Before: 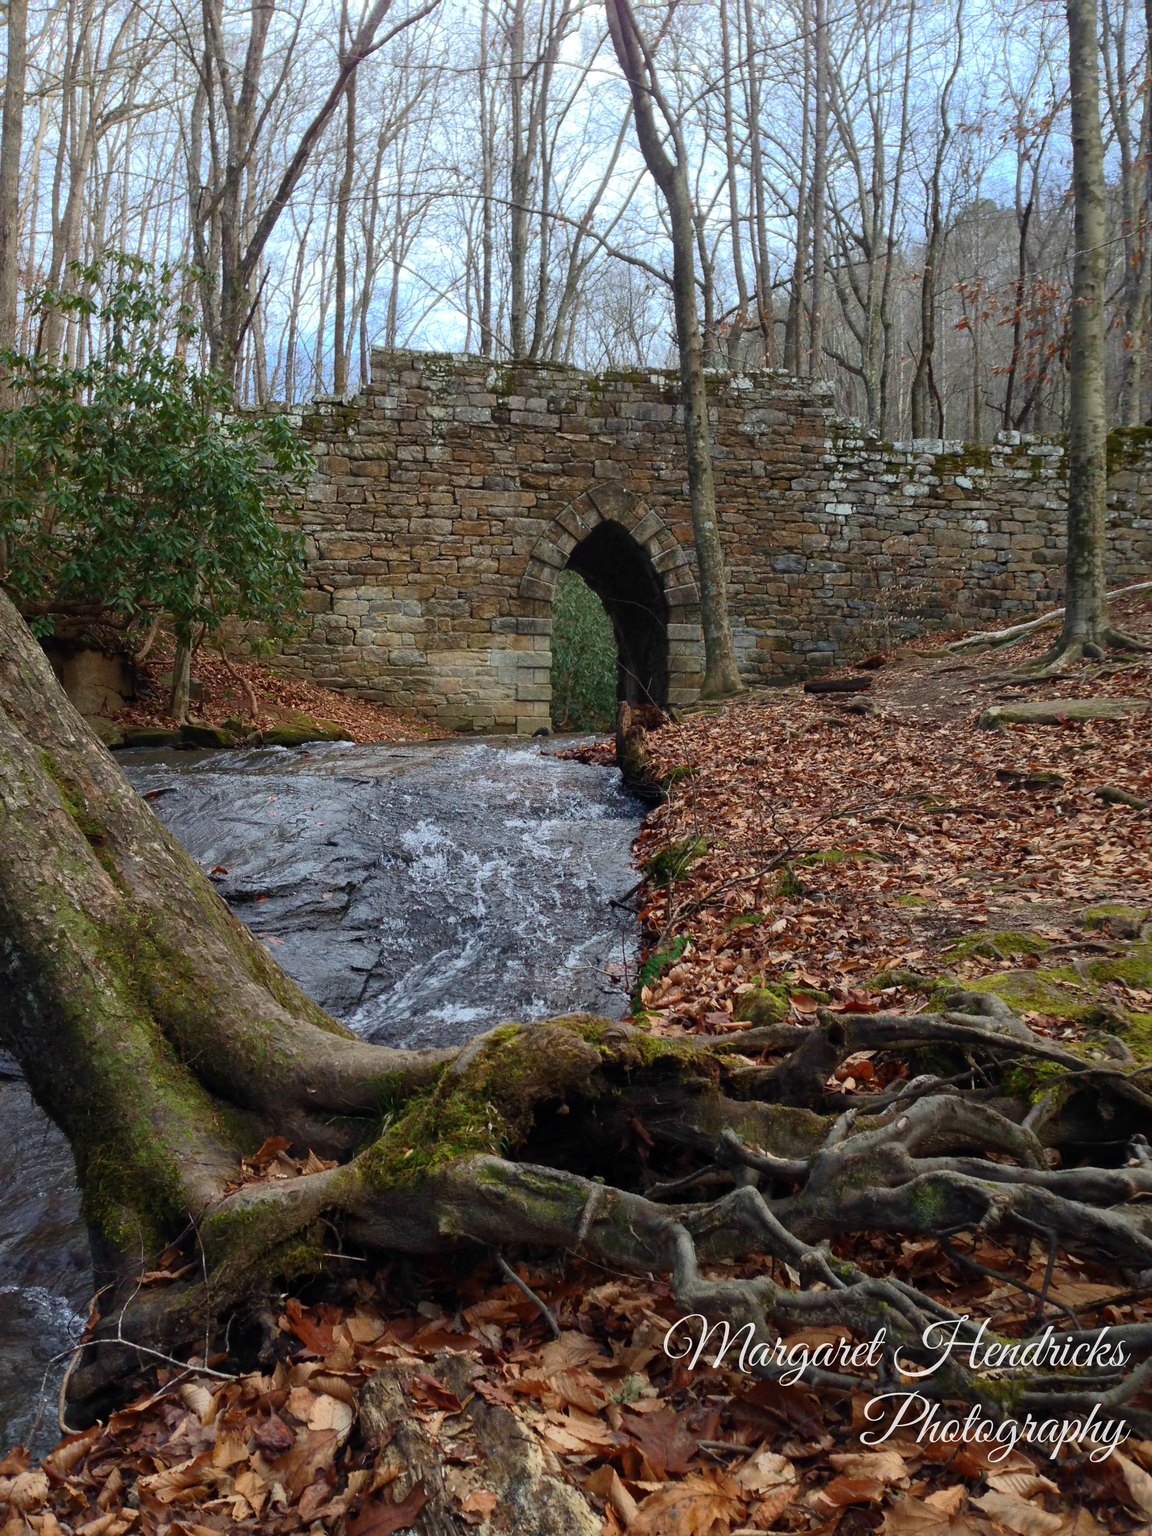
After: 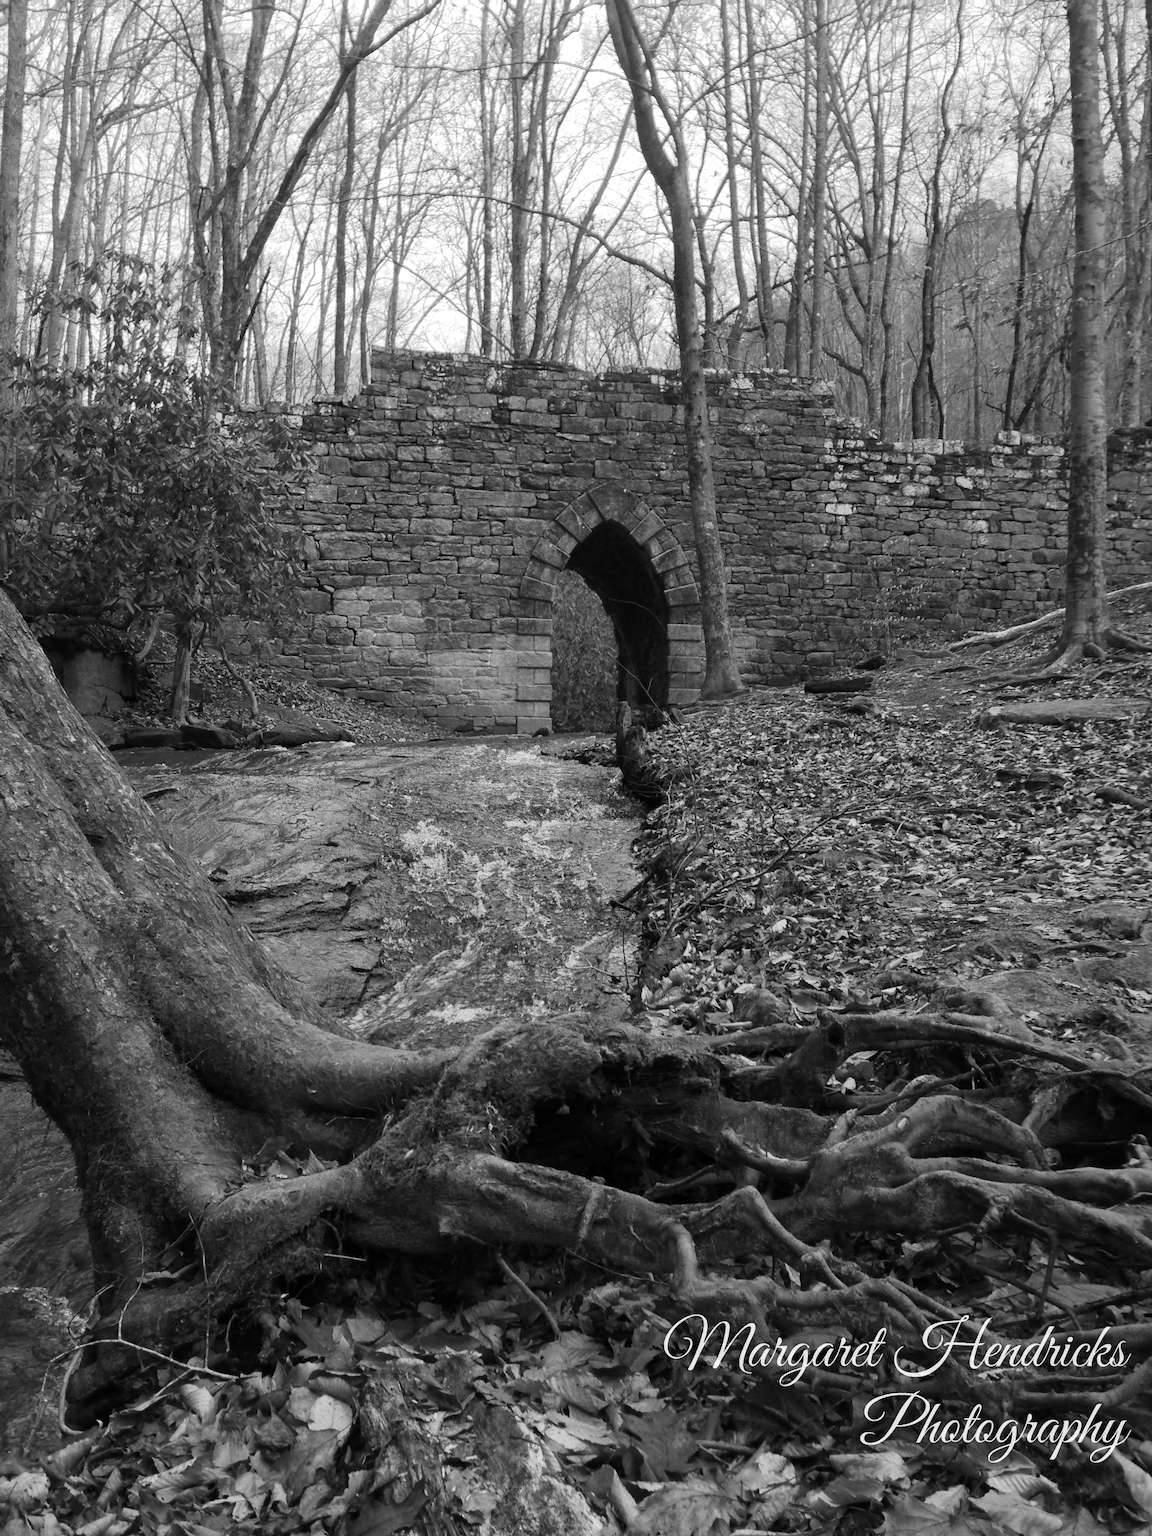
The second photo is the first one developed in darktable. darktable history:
exposure: exposure 0.236 EV, compensate highlight preservation false
white balance: red 0.931, blue 1.11
monochrome: a 32, b 64, size 2.3
